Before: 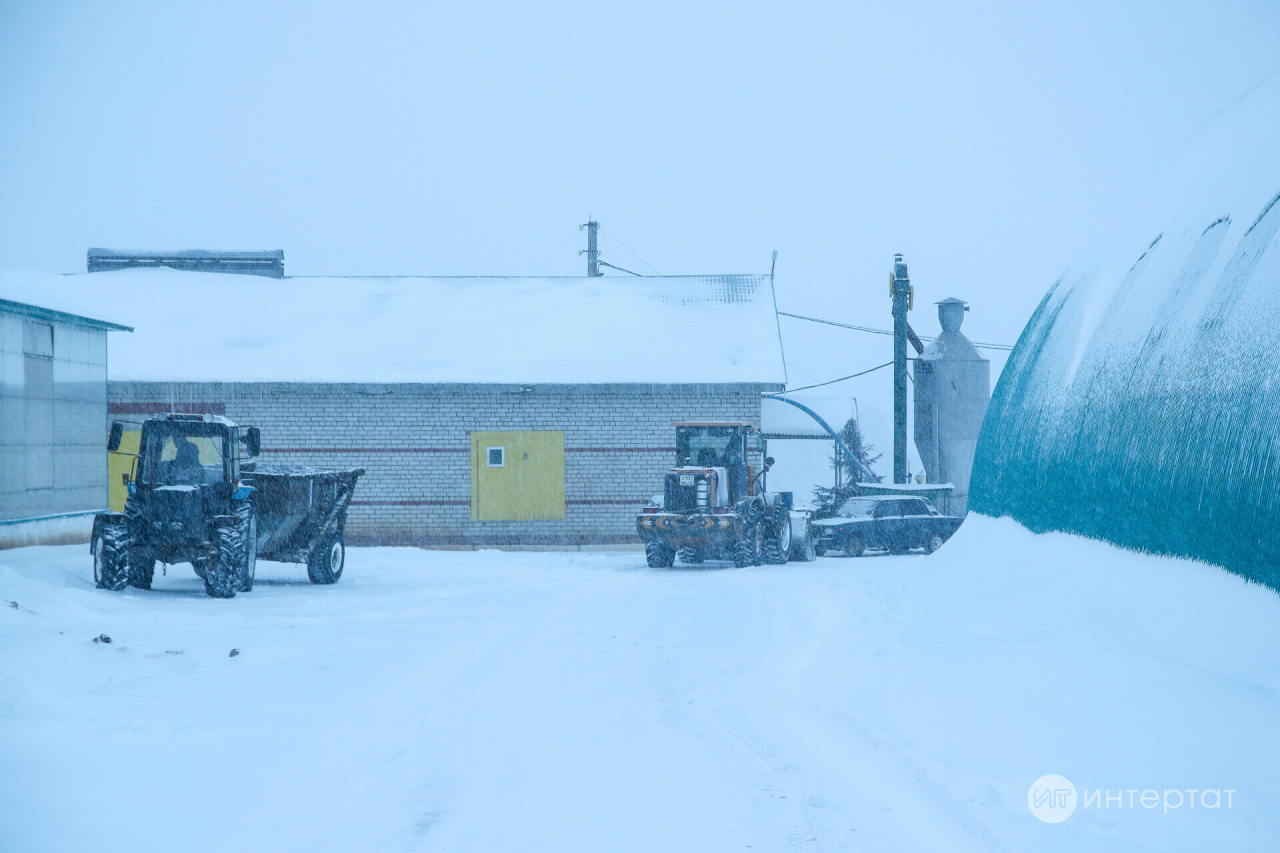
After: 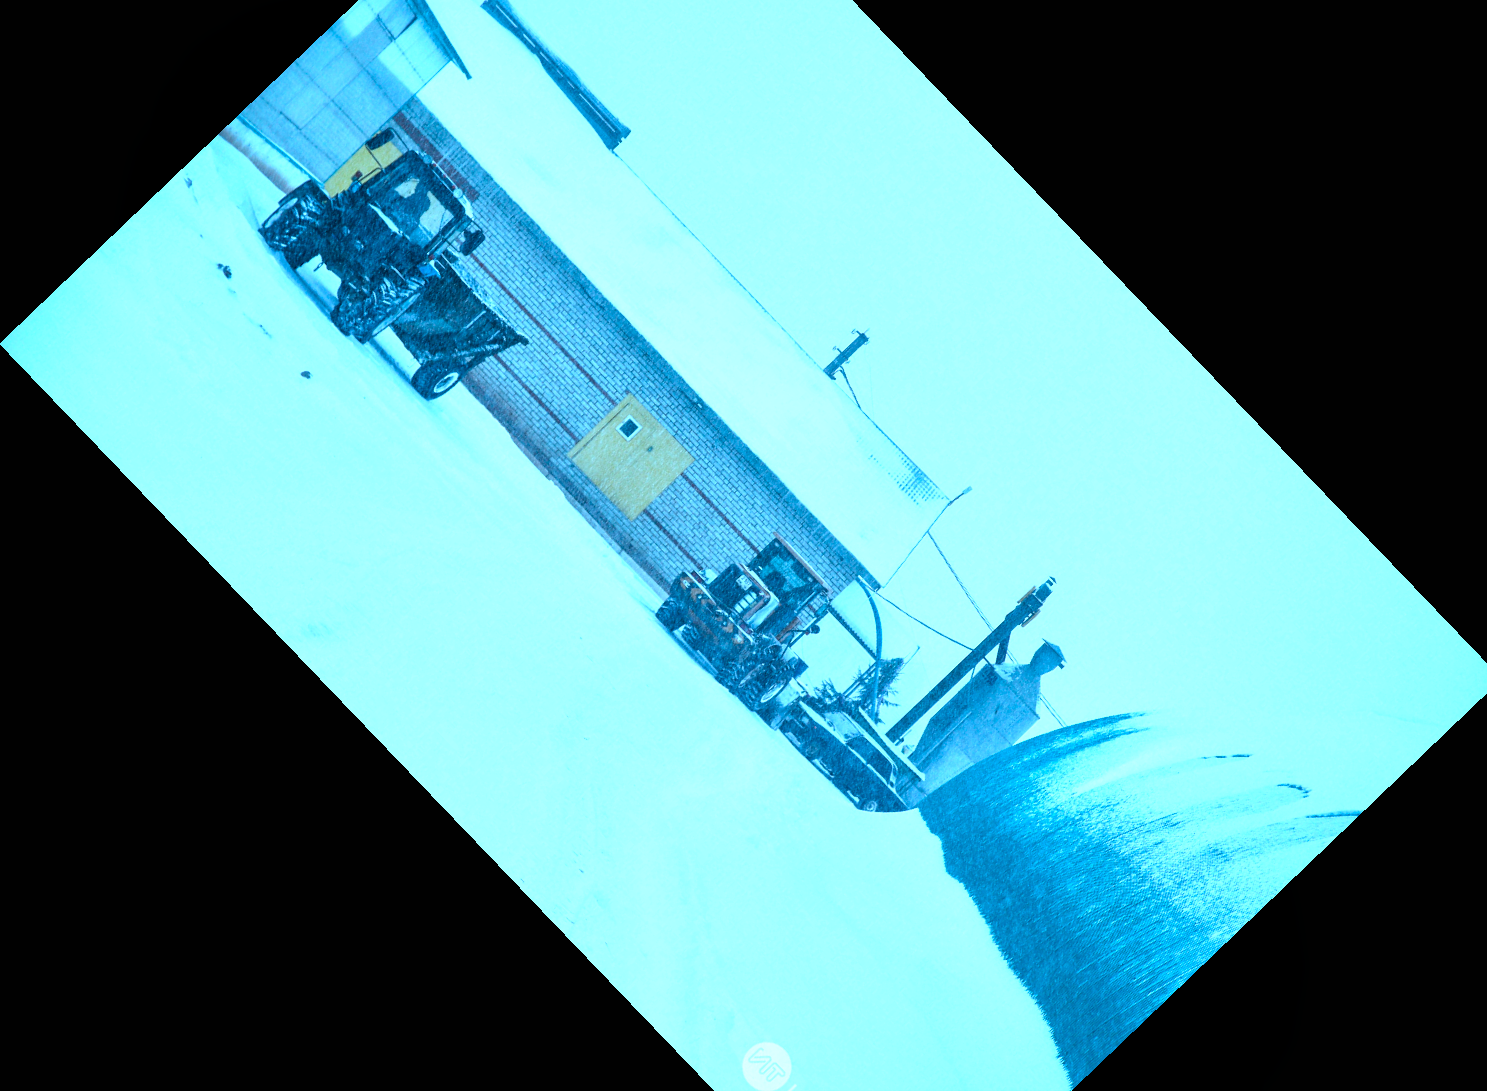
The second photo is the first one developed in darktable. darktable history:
exposure: black level correction 0, exposure 0.7 EV, compensate exposure bias true, compensate highlight preservation false
crop and rotate: angle -46.26°, top 16.234%, right 0.912%, bottom 11.704%
local contrast: mode bilateral grid, contrast 70, coarseness 75, detail 180%, midtone range 0.2
color correction: highlights a* -10.69, highlights b* -19.19
